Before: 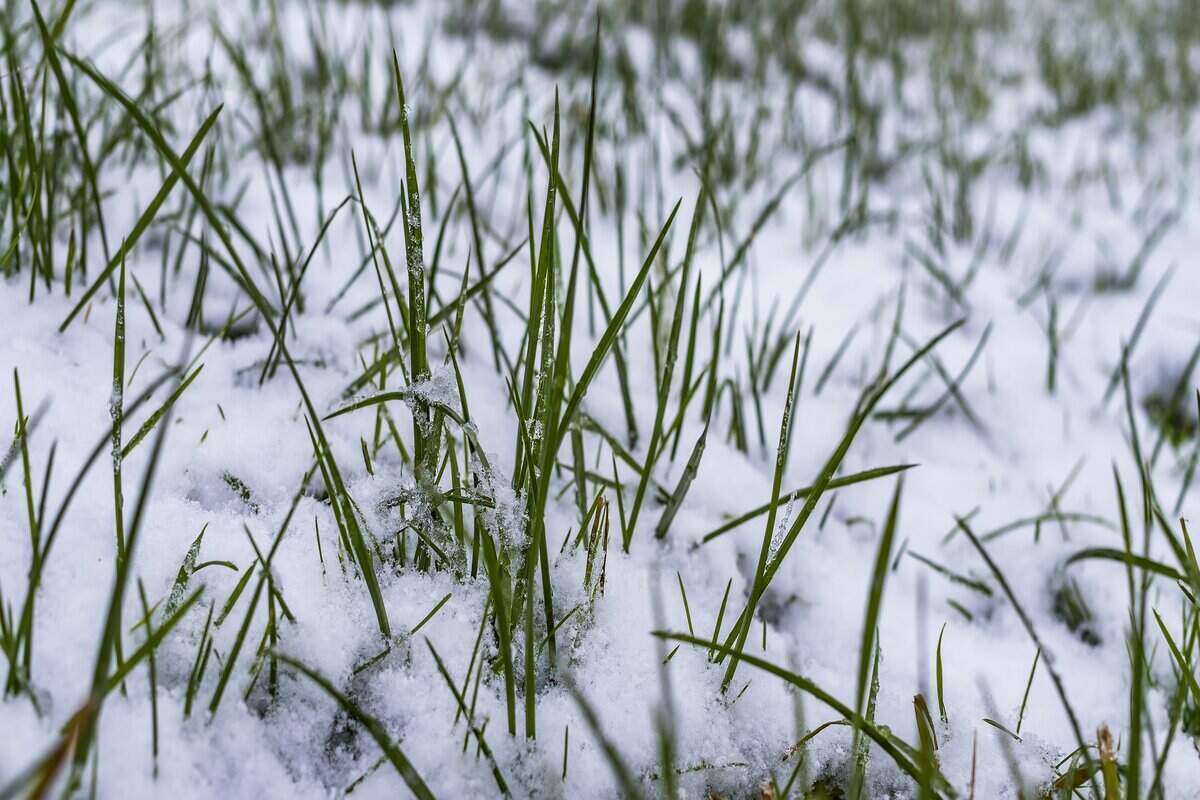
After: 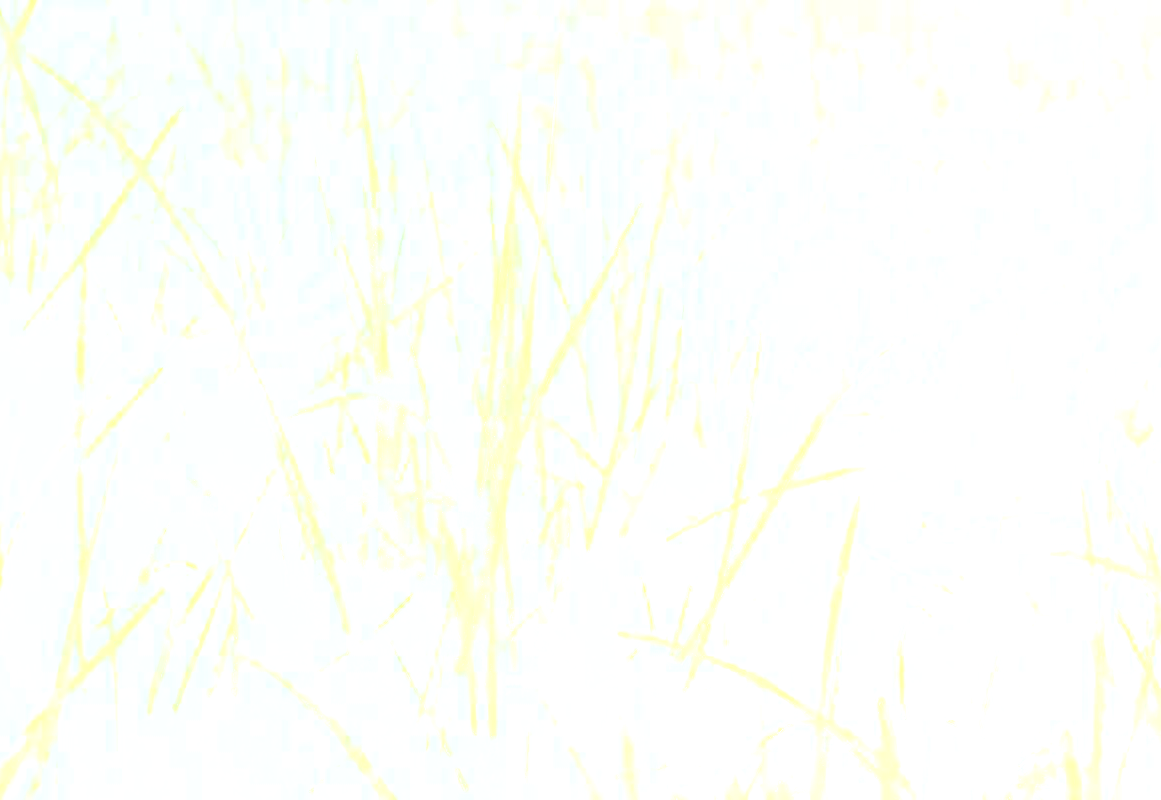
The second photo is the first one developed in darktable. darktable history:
crop and rotate: left 3.238%
bloom: size 70%, threshold 25%, strength 70%
haze removal: compatibility mode true, adaptive false
